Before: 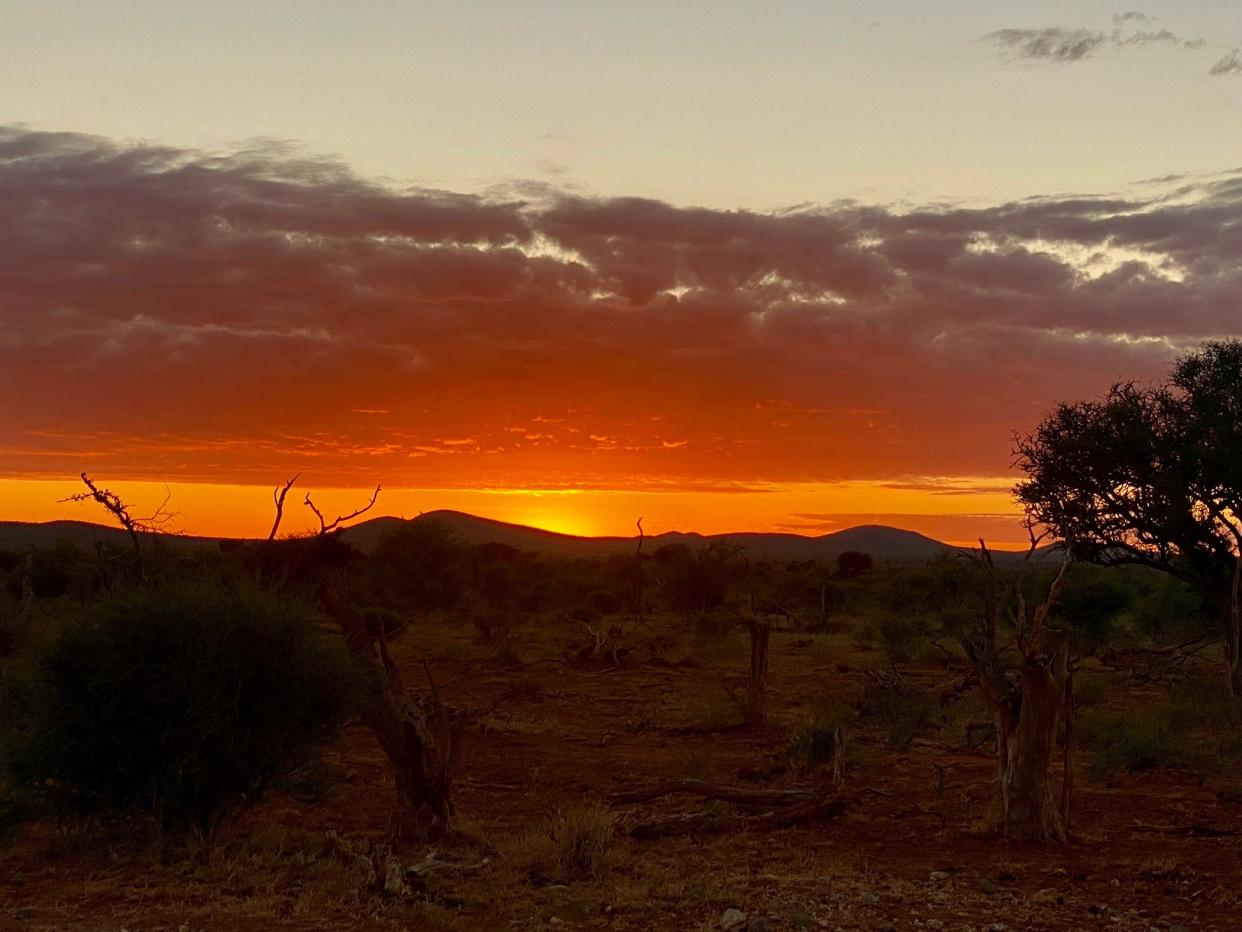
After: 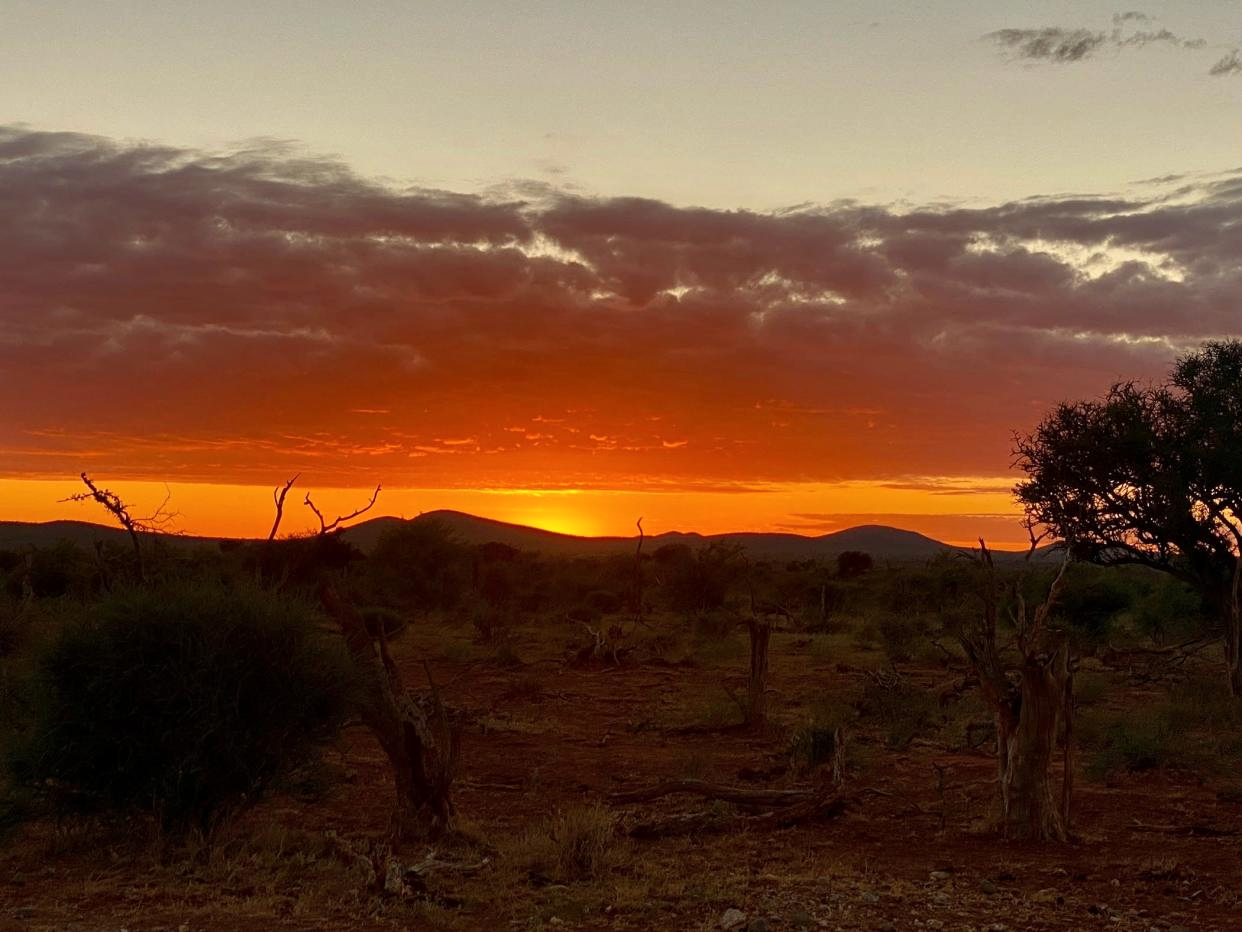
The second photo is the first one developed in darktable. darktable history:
shadows and highlights: shadows 13.56, white point adjustment 1.17, soften with gaussian
local contrast: mode bilateral grid, contrast 15, coarseness 35, detail 106%, midtone range 0.2
